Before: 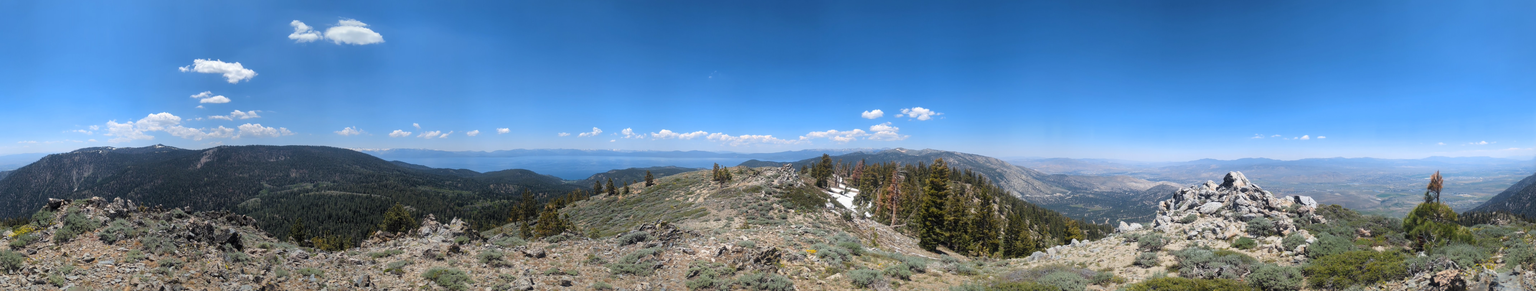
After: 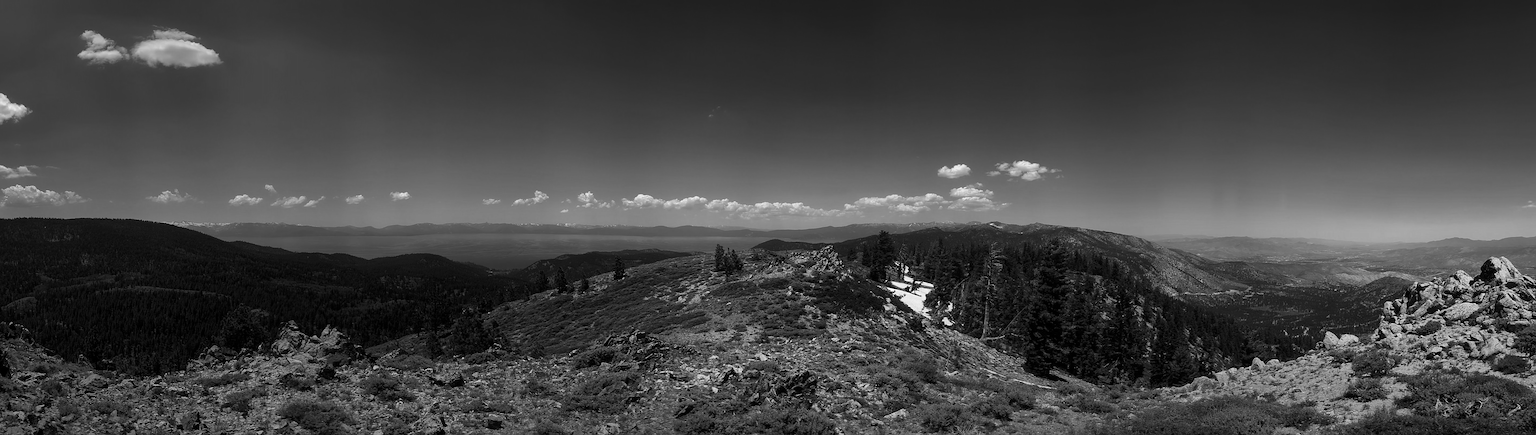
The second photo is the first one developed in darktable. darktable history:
contrast brightness saturation: contrast -0.03, brightness -0.59, saturation -1
crop: left 15.419%, right 17.914%
sharpen: on, module defaults
white balance: red 0.931, blue 1.11
